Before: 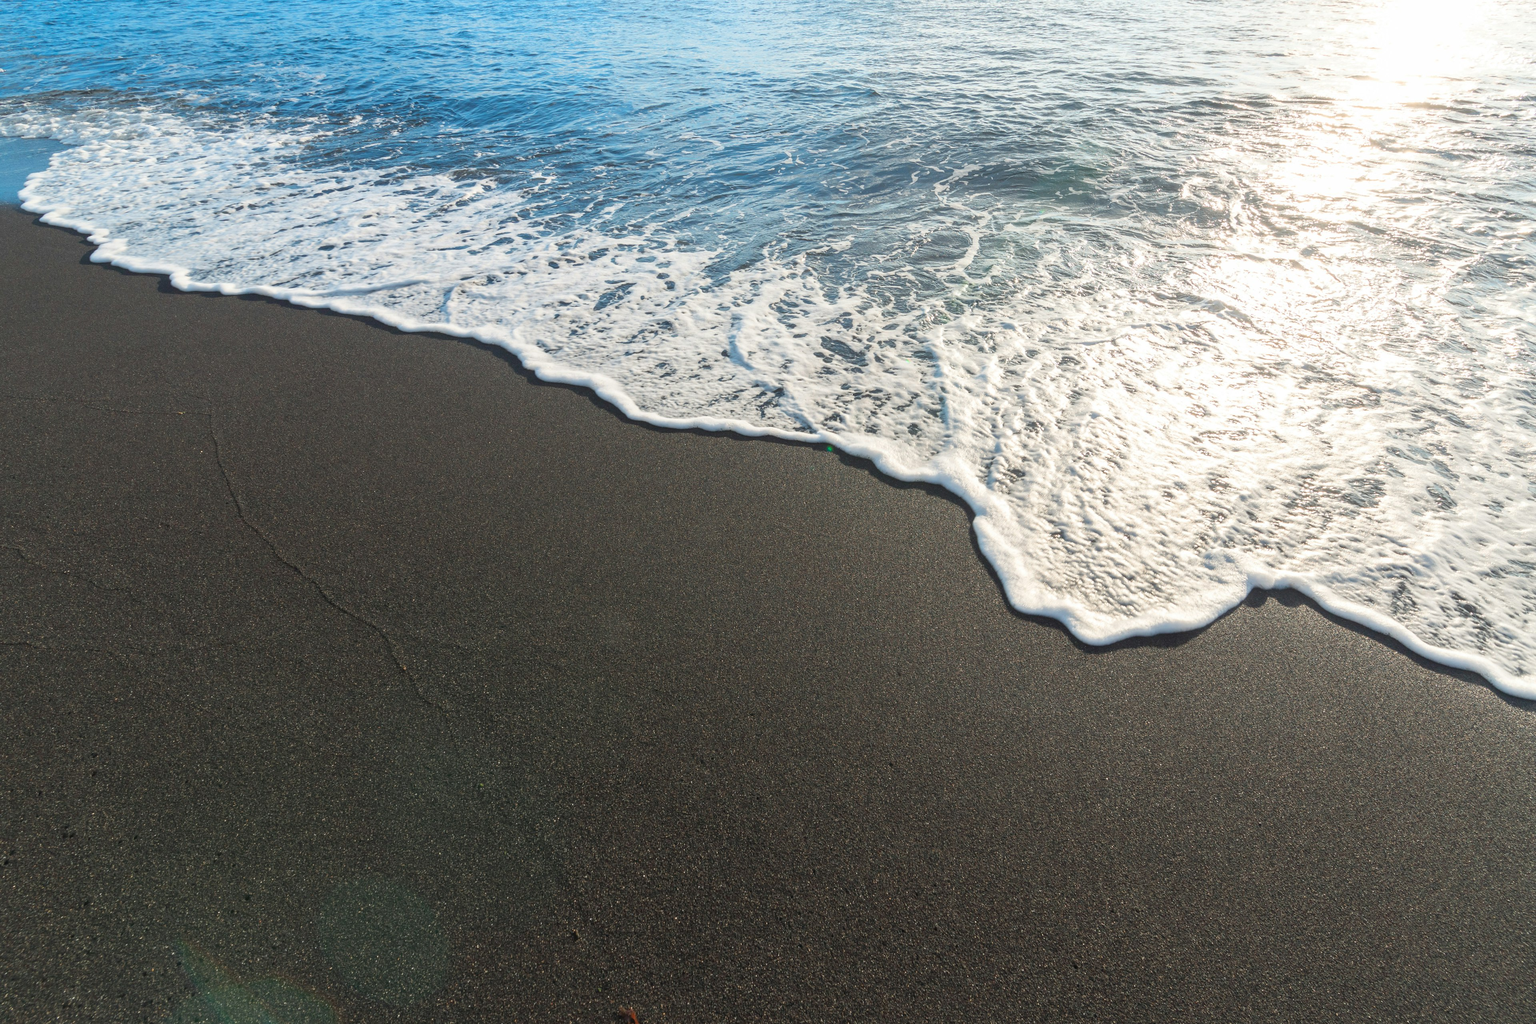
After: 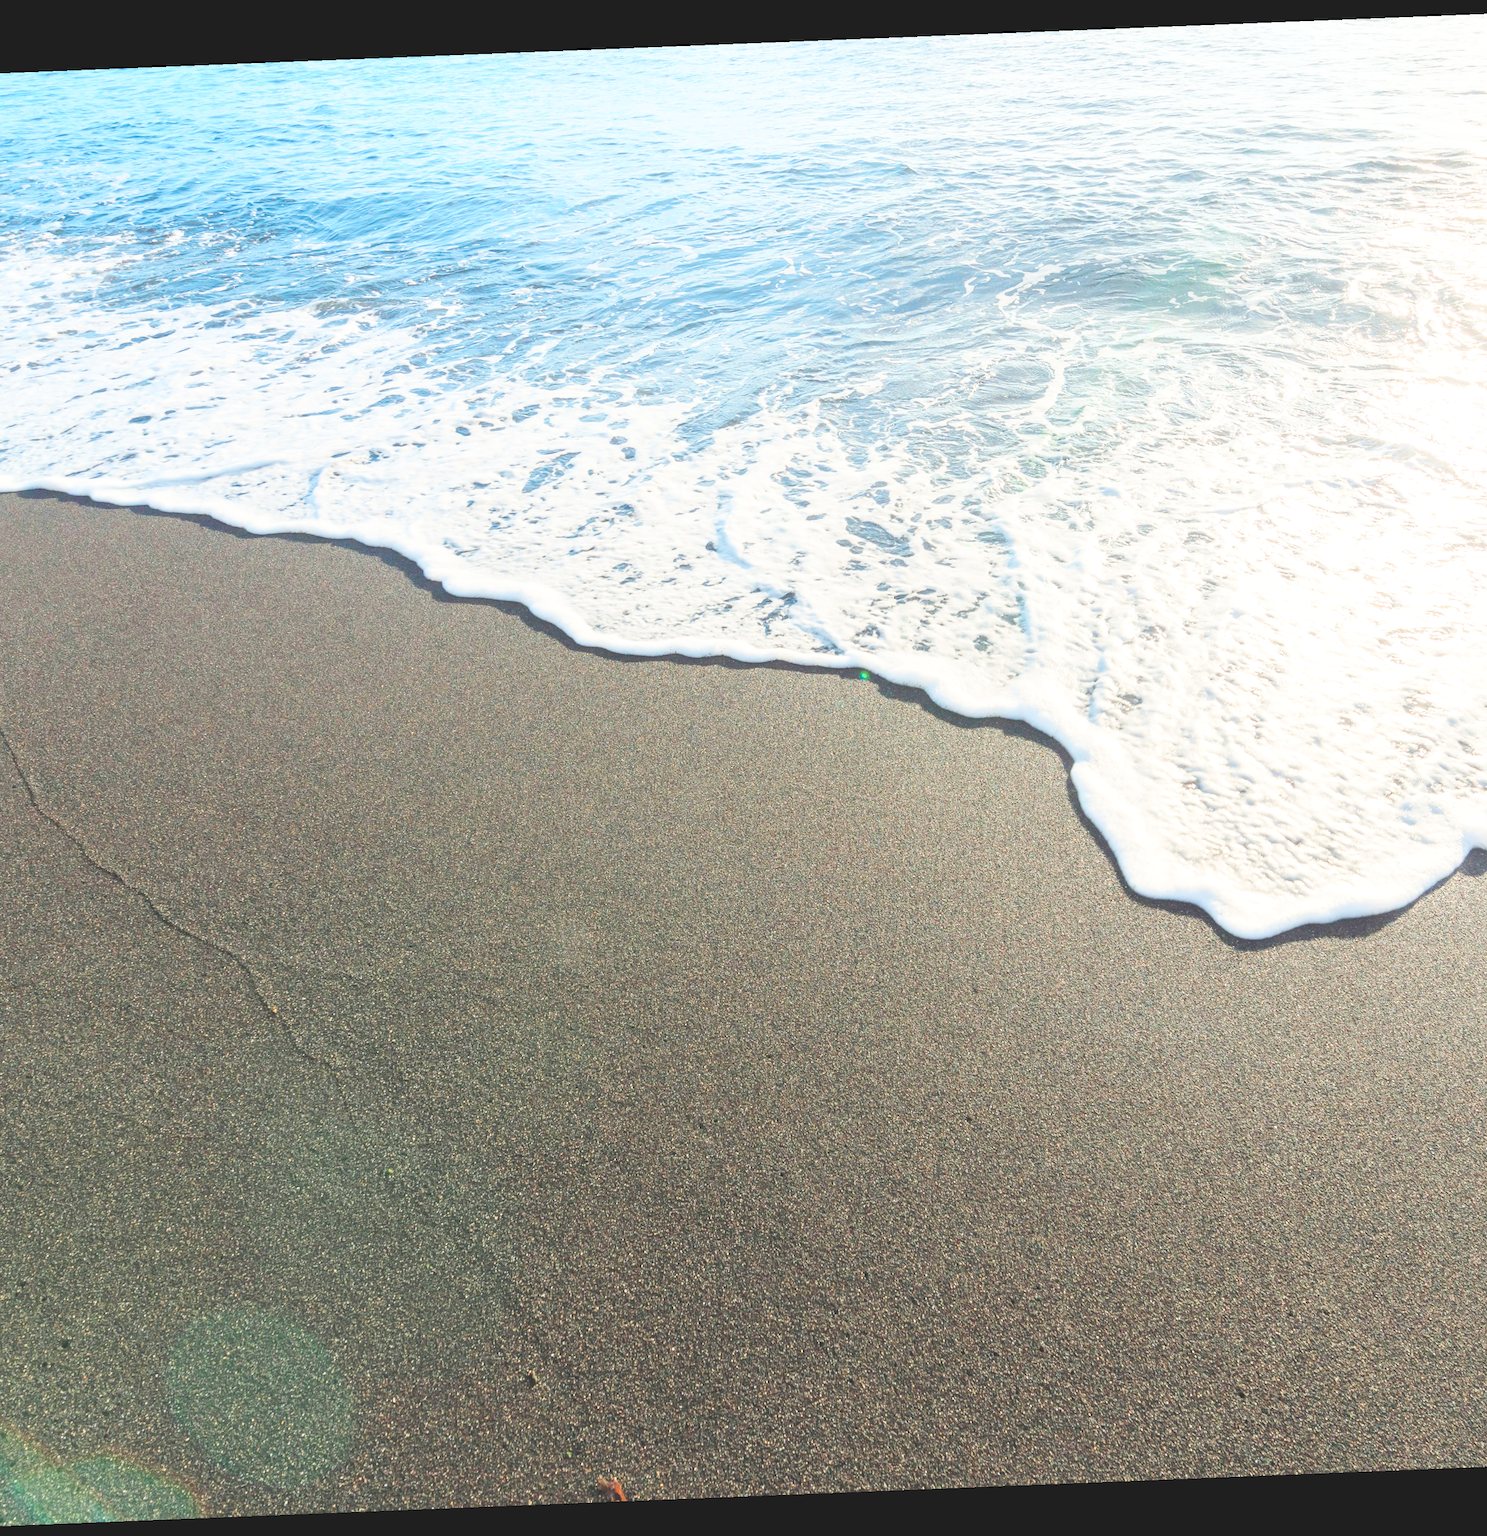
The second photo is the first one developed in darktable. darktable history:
crop and rotate: left 15.055%, right 18.278%
exposure: exposure 0.127 EV, compensate highlight preservation false
rotate and perspective: rotation -2.29°, automatic cropping off
base curve: curves: ch0 [(0, 0.007) (0.028, 0.063) (0.121, 0.311) (0.46, 0.743) (0.859, 0.957) (1, 1)], preserve colors none
velvia: on, module defaults
contrast brightness saturation: contrast 0.14, brightness 0.21
